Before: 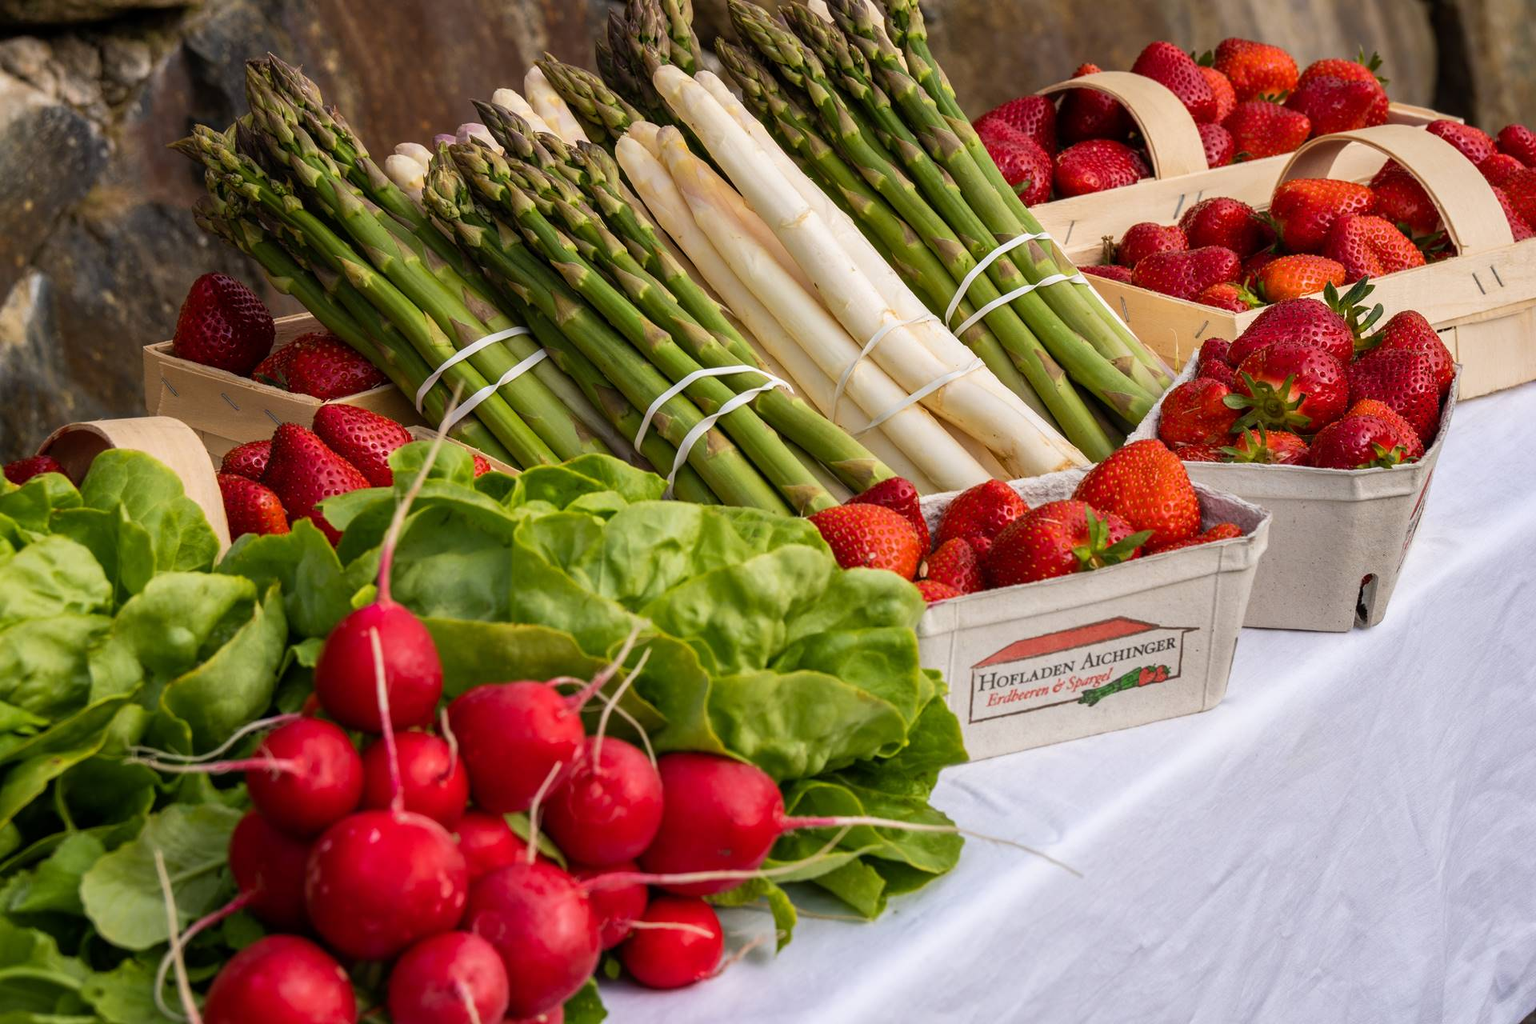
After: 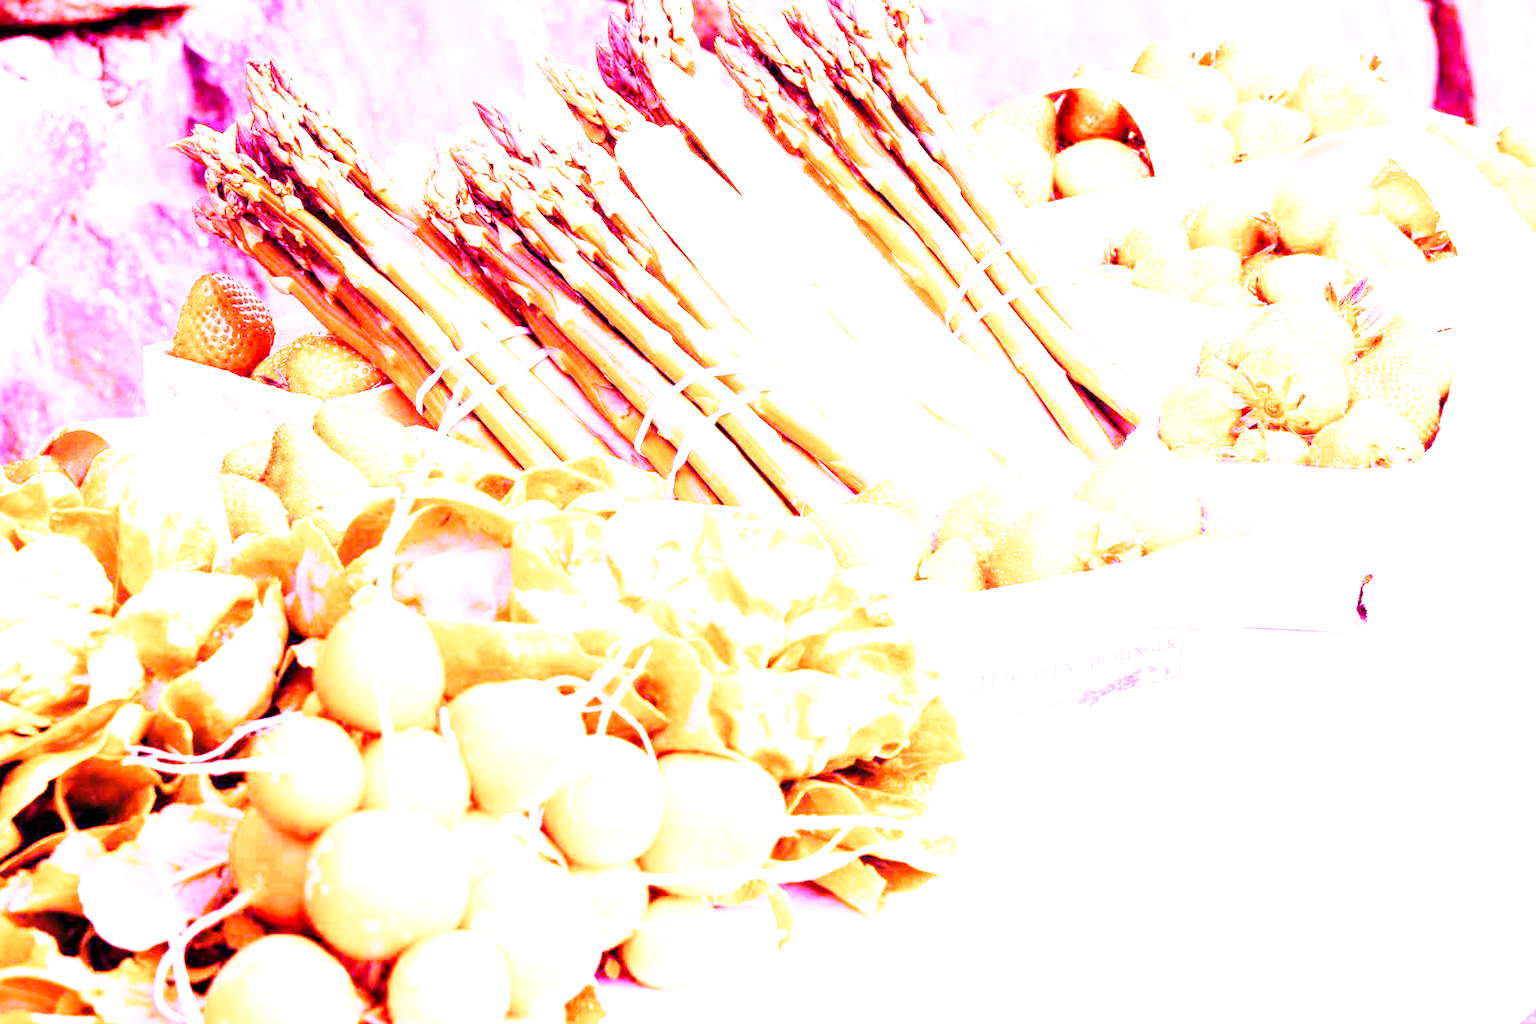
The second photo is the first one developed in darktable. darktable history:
white balance: red 8, blue 8
base curve: curves: ch0 [(0, 0) (0.005, 0.002) (0.15, 0.3) (0.4, 0.7) (0.75, 0.95) (1, 1)], preserve colors none
